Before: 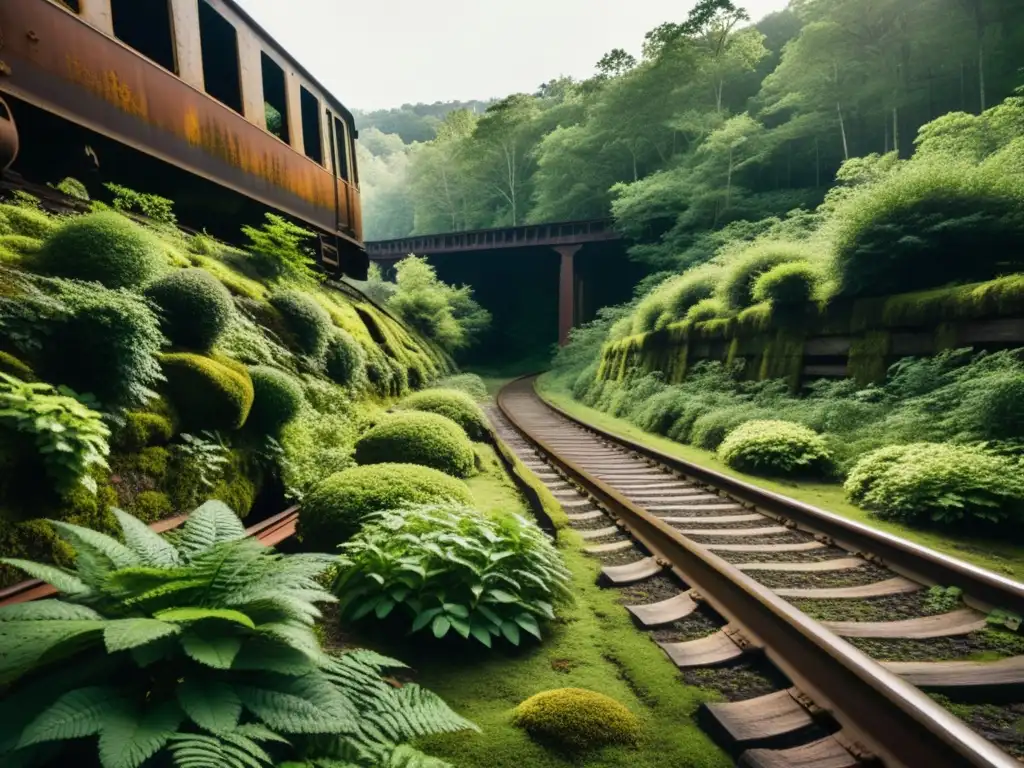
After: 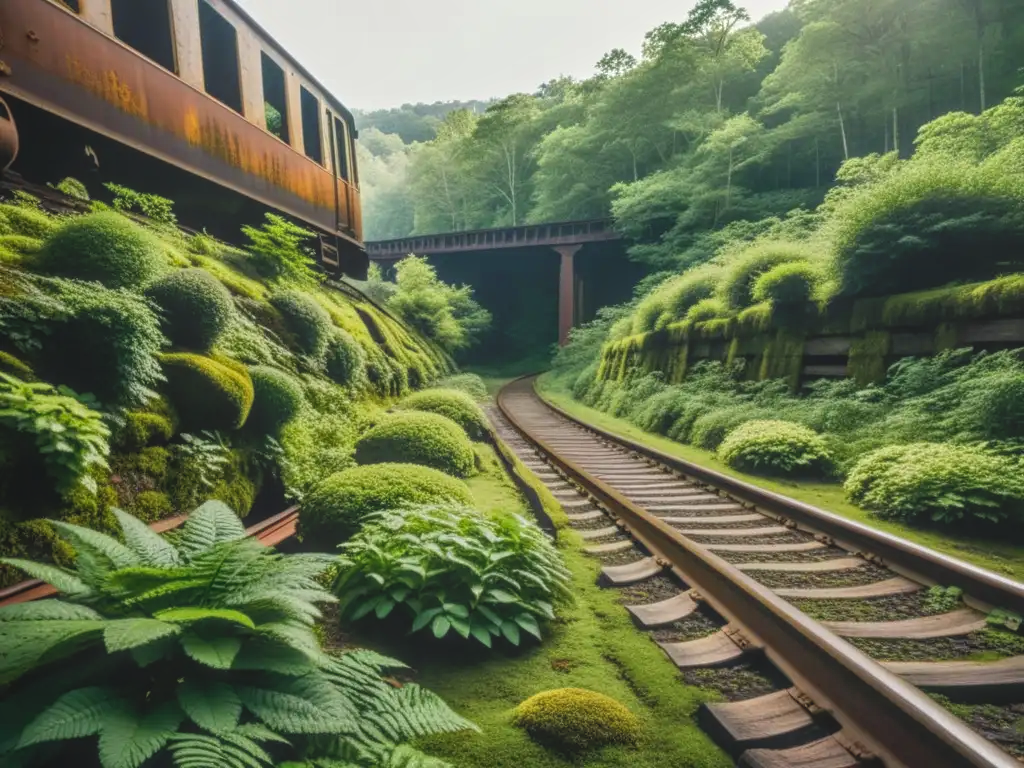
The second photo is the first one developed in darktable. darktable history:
local contrast: highlights 73%, shadows 14%, midtone range 0.197
